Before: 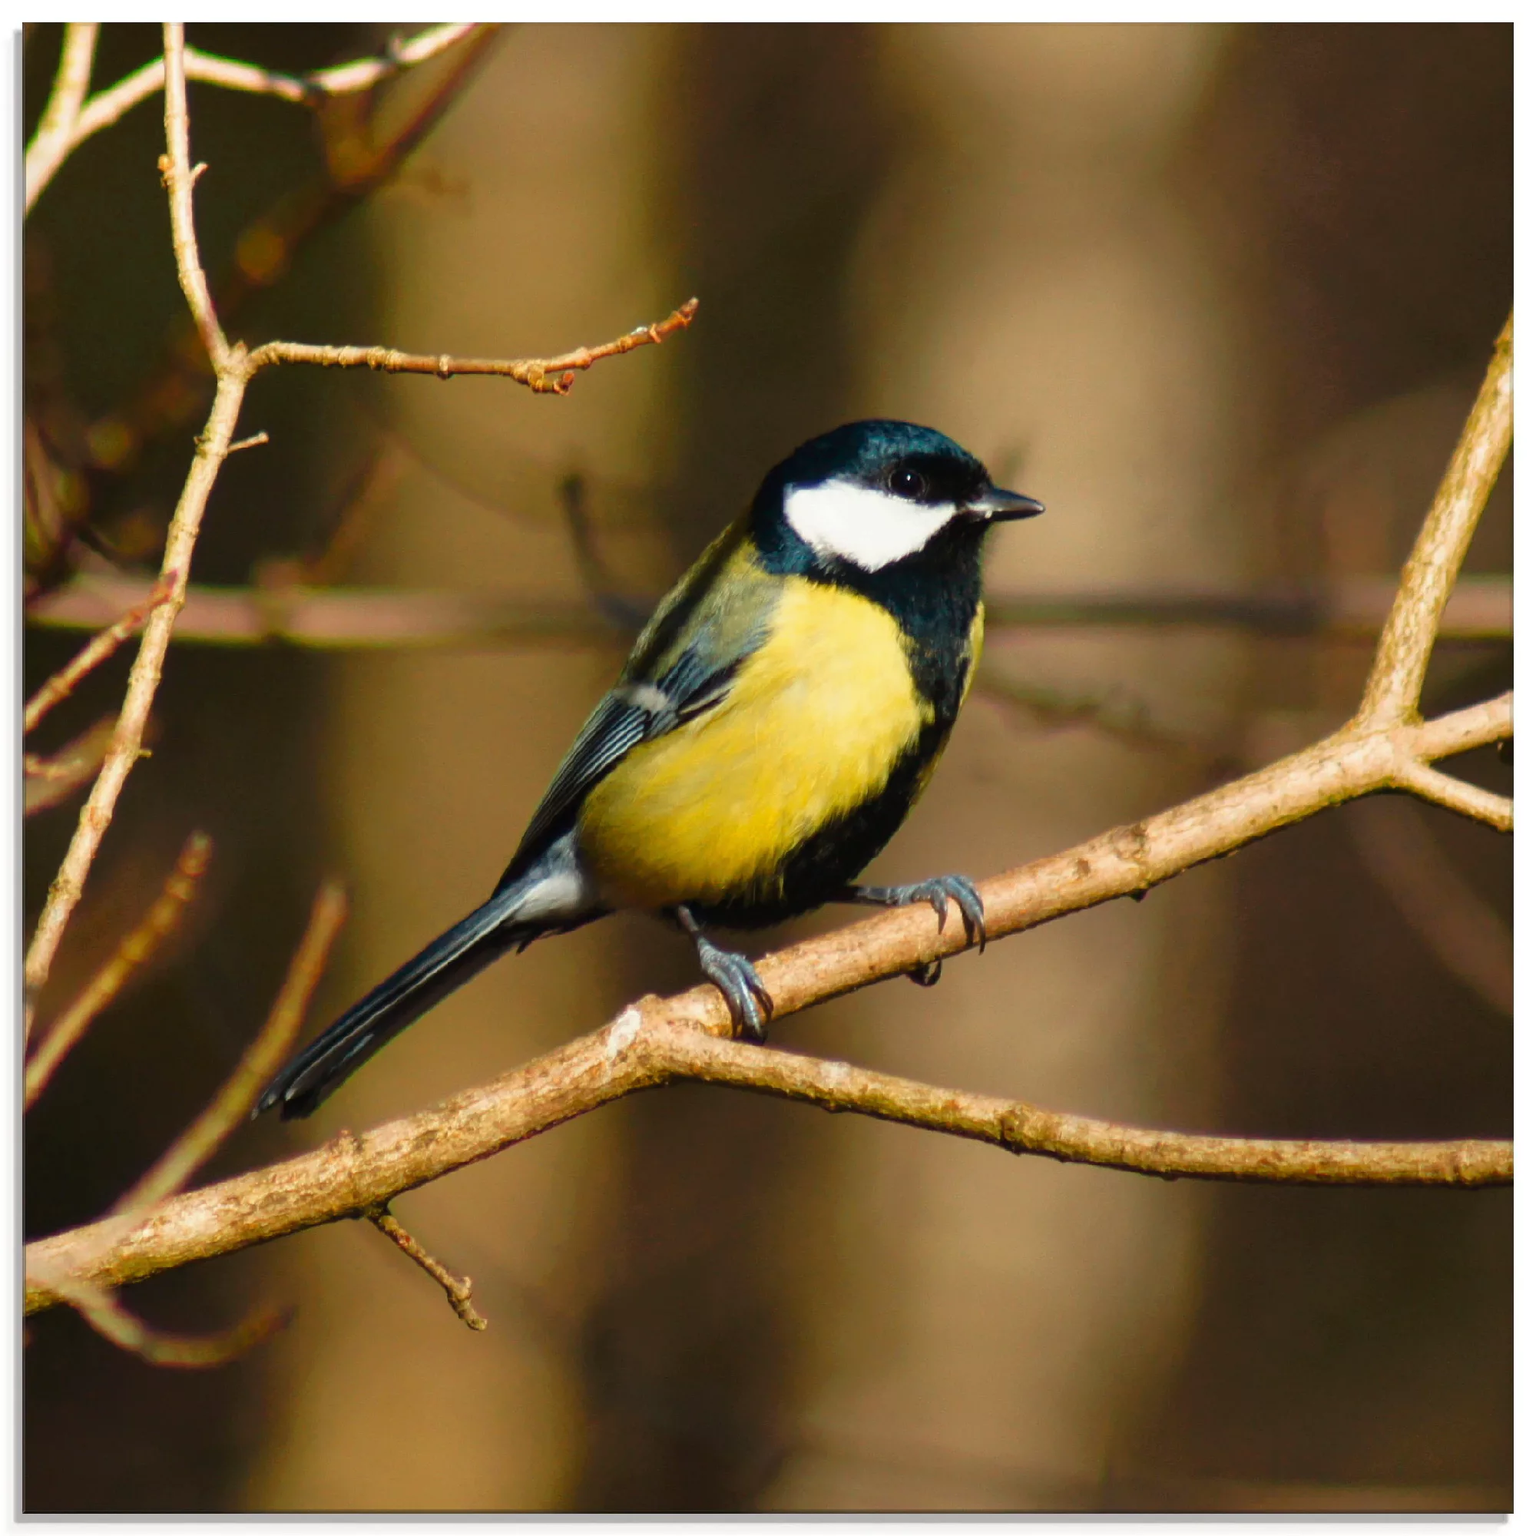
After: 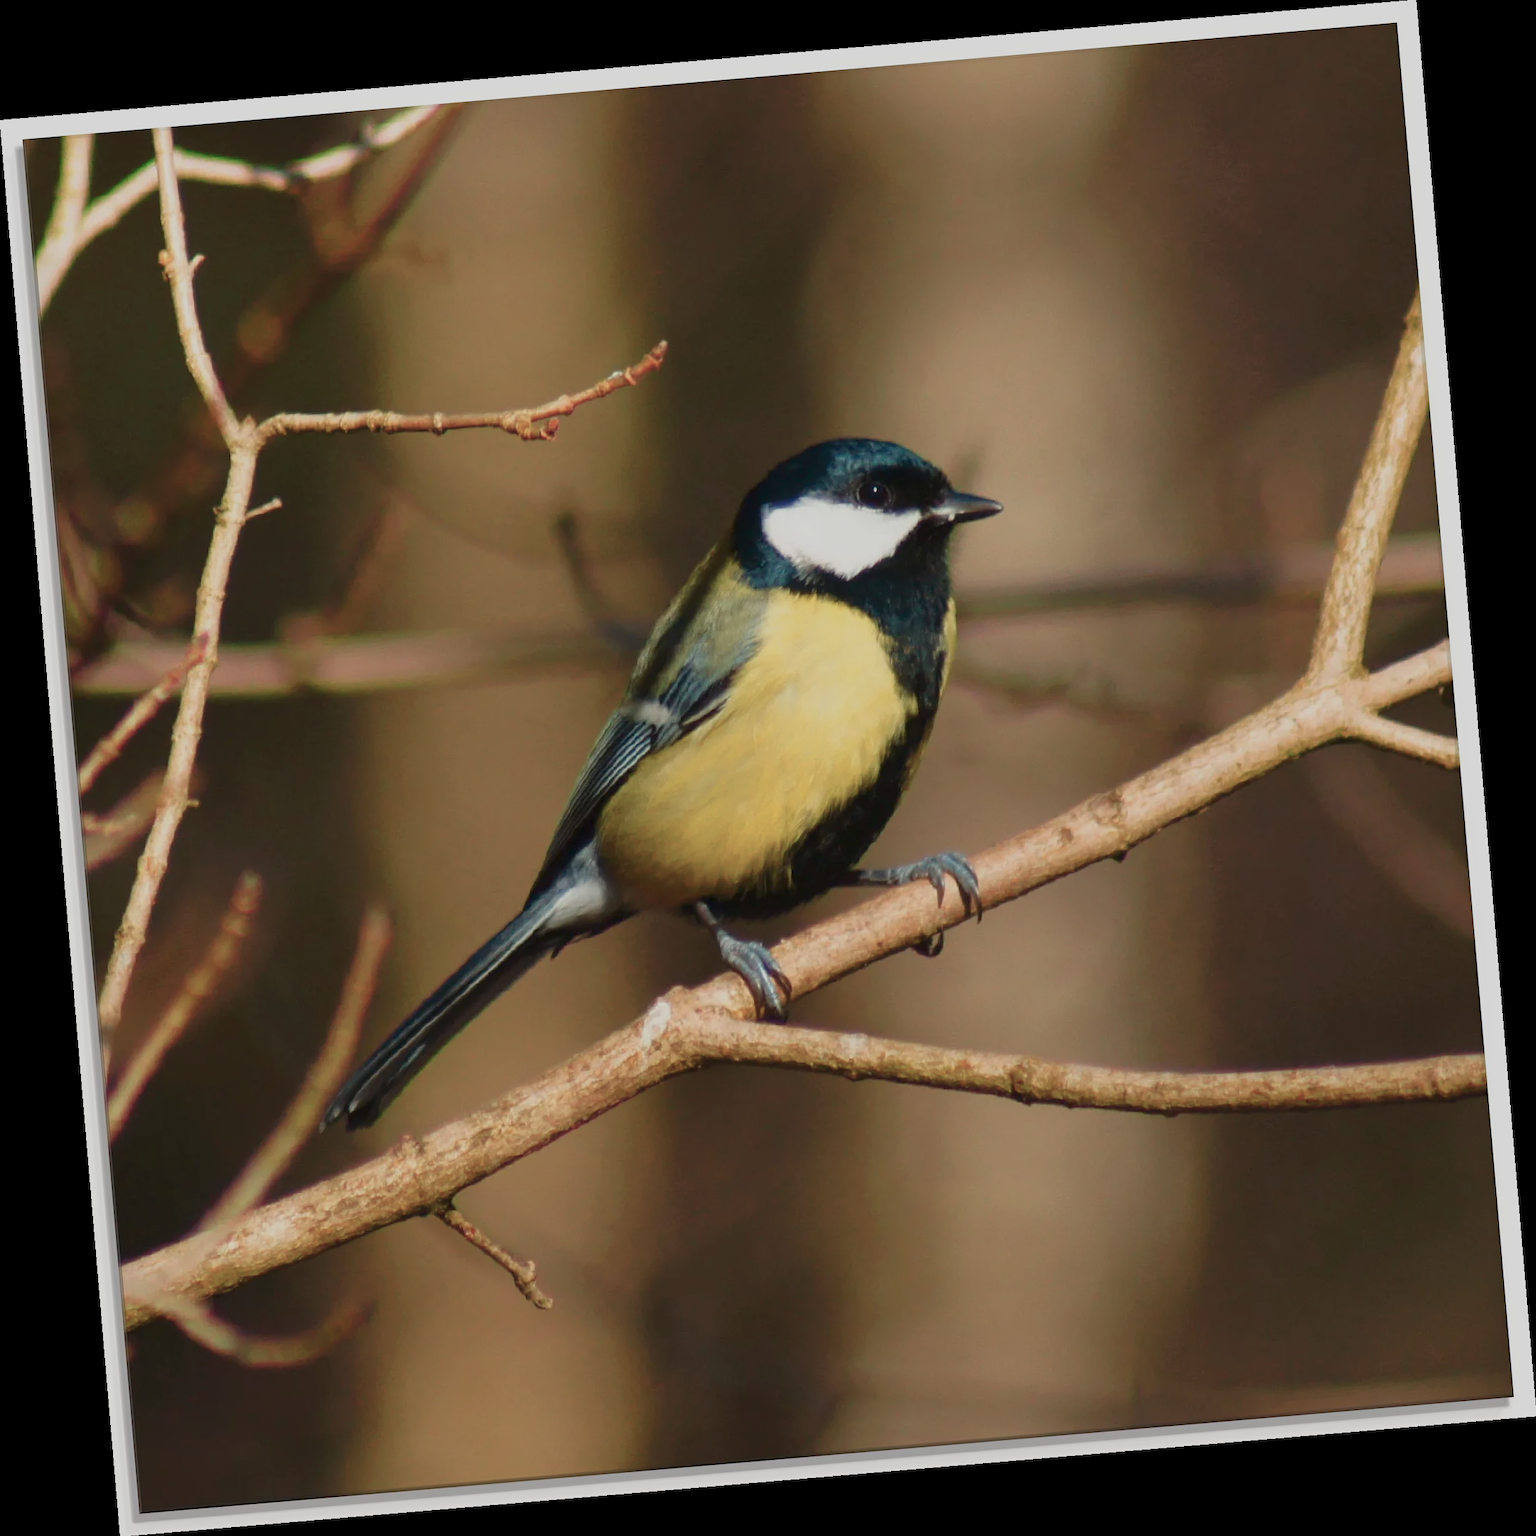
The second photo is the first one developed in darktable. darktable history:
contrast brightness saturation: contrast 0.03, brightness -0.04
color balance rgb: perceptual saturation grading › global saturation -27.94%, hue shift -2.27°, contrast -21.26%
rotate and perspective: rotation -4.86°, automatic cropping off
